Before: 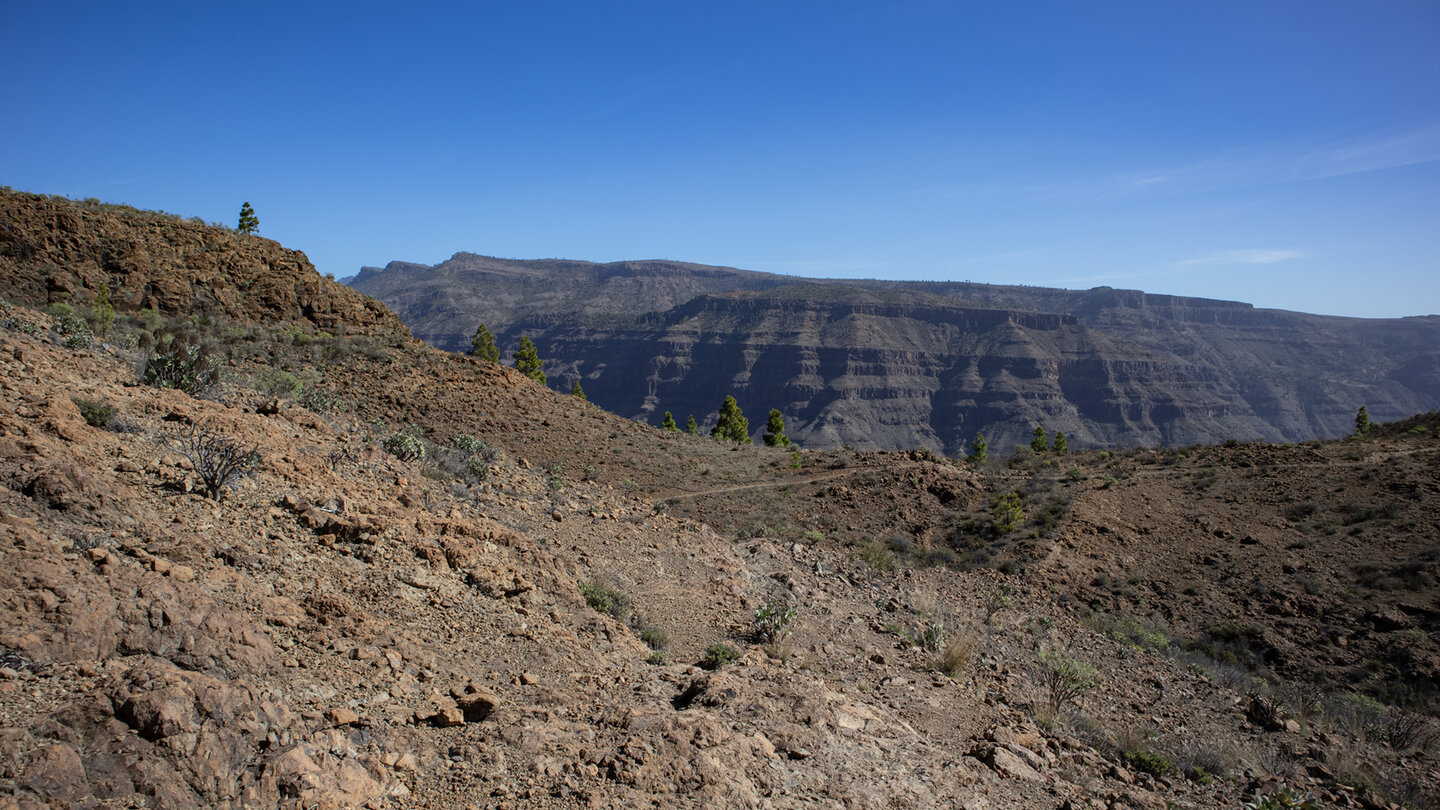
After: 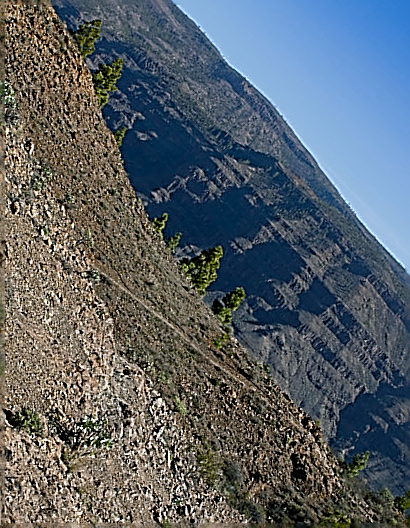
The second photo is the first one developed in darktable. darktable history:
crop and rotate: angle -45.89°, top 16.533%, right 0.896%, bottom 11.693%
color balance rgb: shadows lift › luminance -7.597%, shadows lift › chroma 2.405%, shadows lift › hue 162.65°, perceptual saturation grading › global saturation 25.228%, perceptual saturation grading › highlights -50.603%, perceptual saturation grading › shadows 30.533%
sharpen: amount 1.994
